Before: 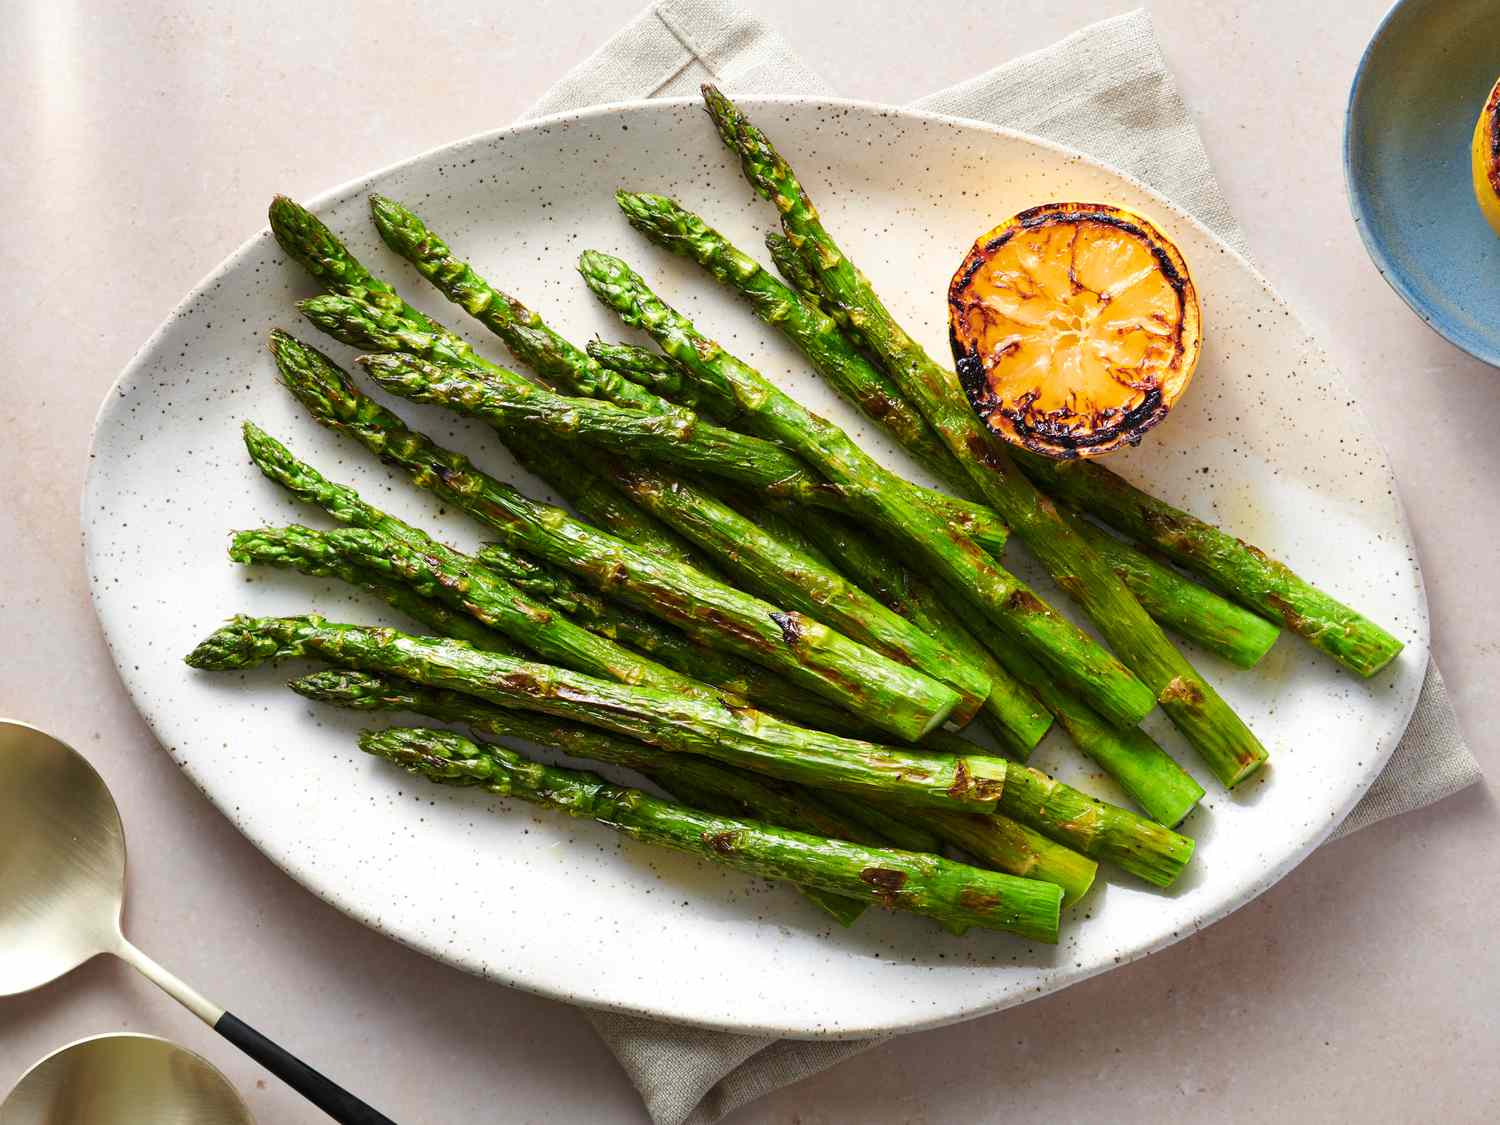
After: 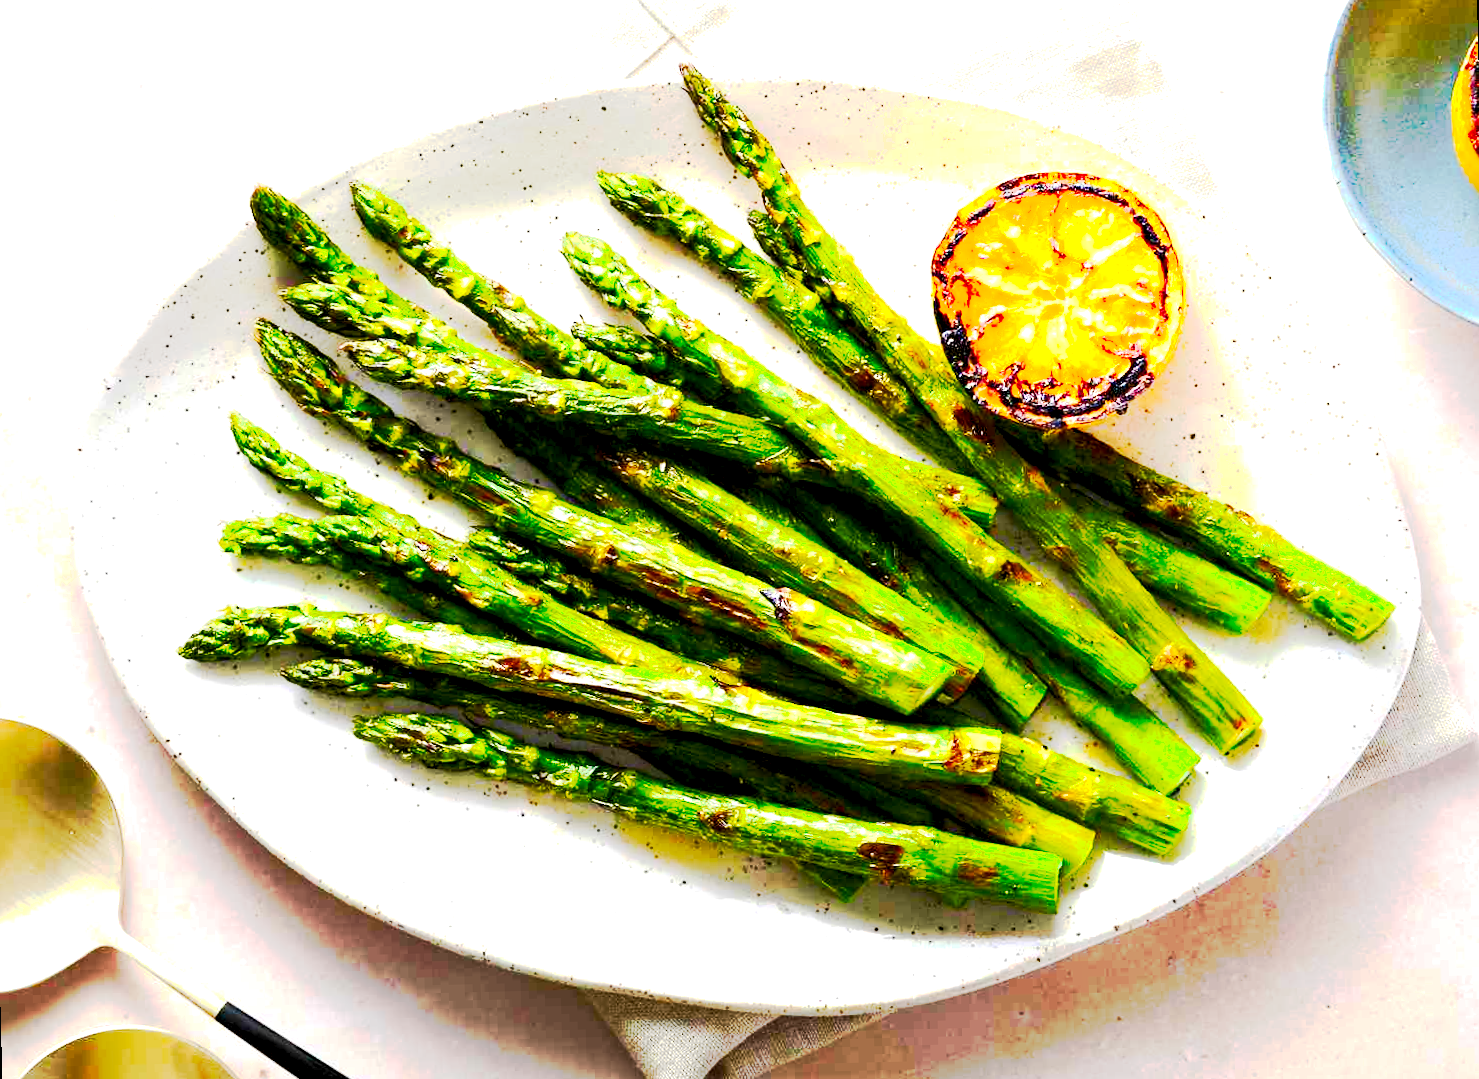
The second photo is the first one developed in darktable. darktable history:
rotate and perspective: rotation -1.42°, crop left 0.016, crop right 0.984, crop top 0.035, crop bottom 0.965
exposure: black level correction 0.01, exposure 1 EV, compensate highlight preservation false
shadows and highlights: shadows 0, highlights 40
color balance: output saturation 120%
tone curve: curves: ch0 [(0, 0) (0.003, 0.015) (0.011, 0.019) (0.025, 0.025) (0.044, 0.039) (0.069, 0.053) (0.1, 0.076) (0.136, 0.107) (0.177, 0.143) (0.224, 0.19) (0.277, 0.253) (0.335, 0.32) (0.399, 0.412) (0.468, 0.524) (0.543, 0.668) (0.623, 0.717) (0.709, 0.769) (0.801, 0.82) (0.898, 0.865) (1, 1)], preserve colors none
